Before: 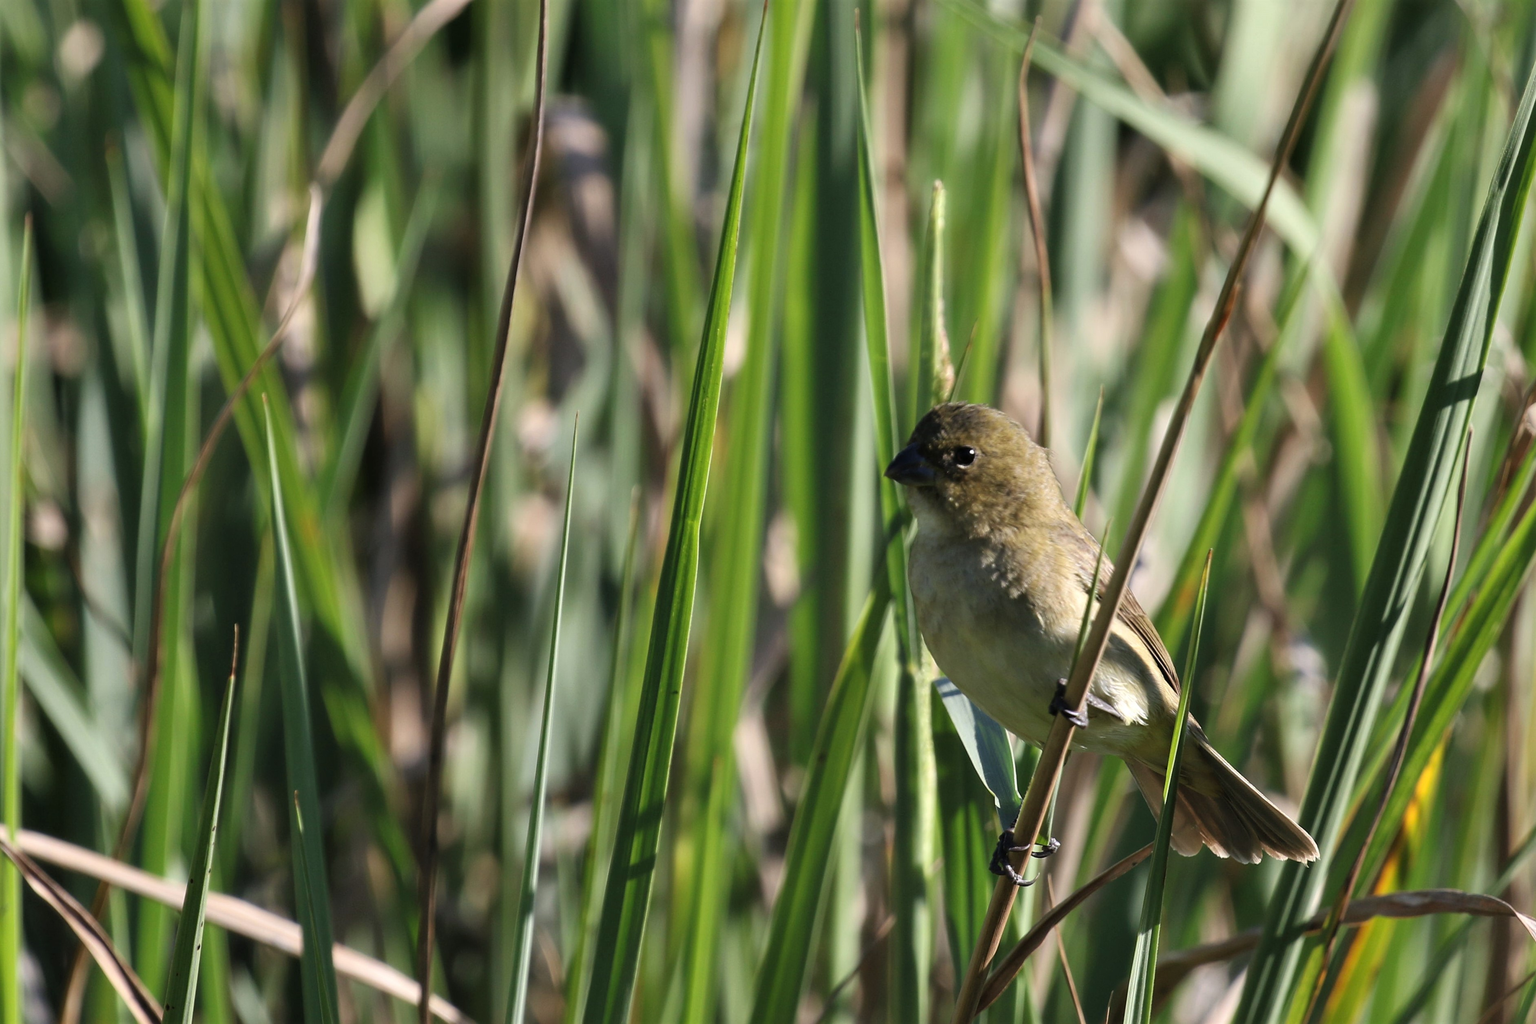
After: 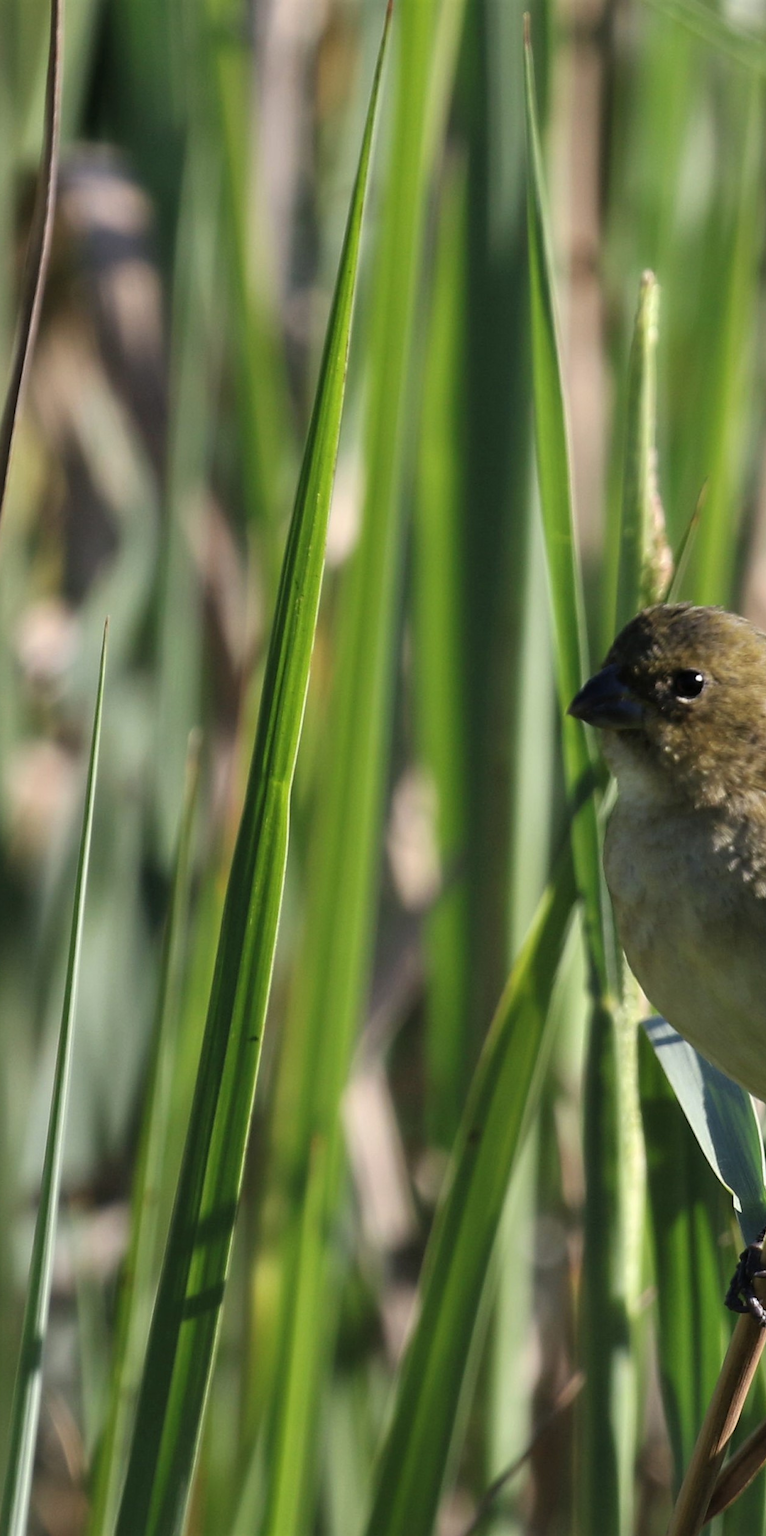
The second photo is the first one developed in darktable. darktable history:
crop: left 32.968%, right 33.751%
